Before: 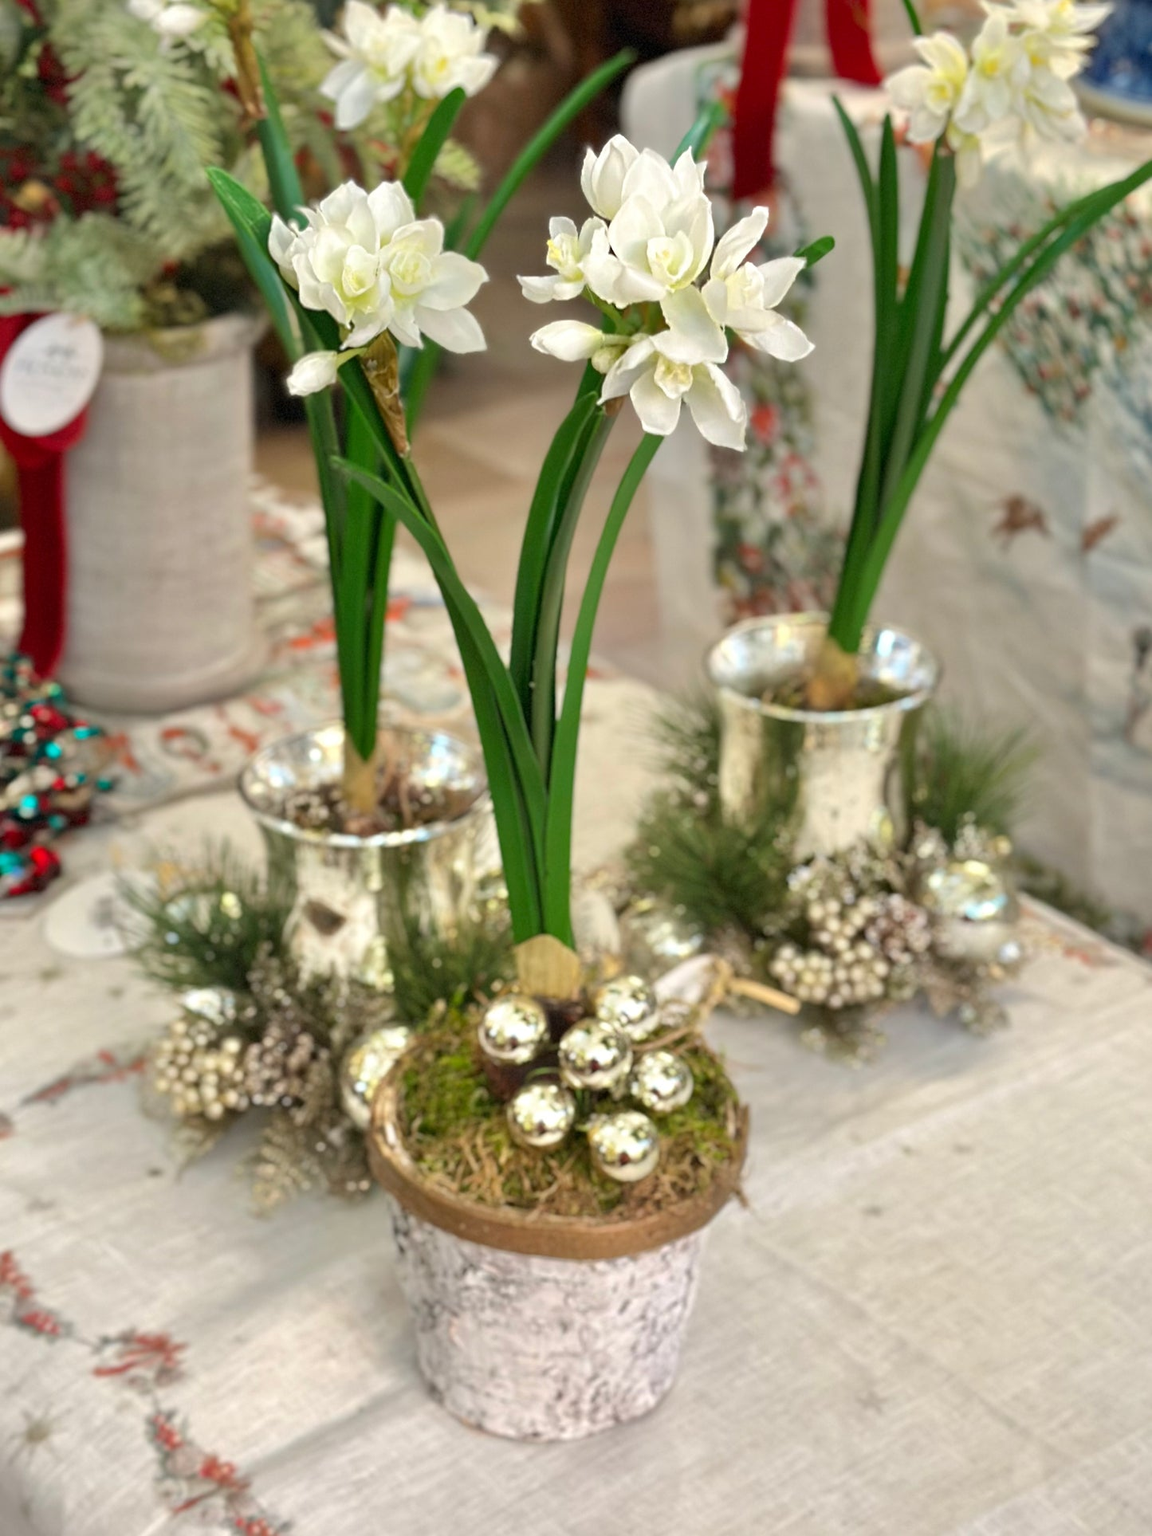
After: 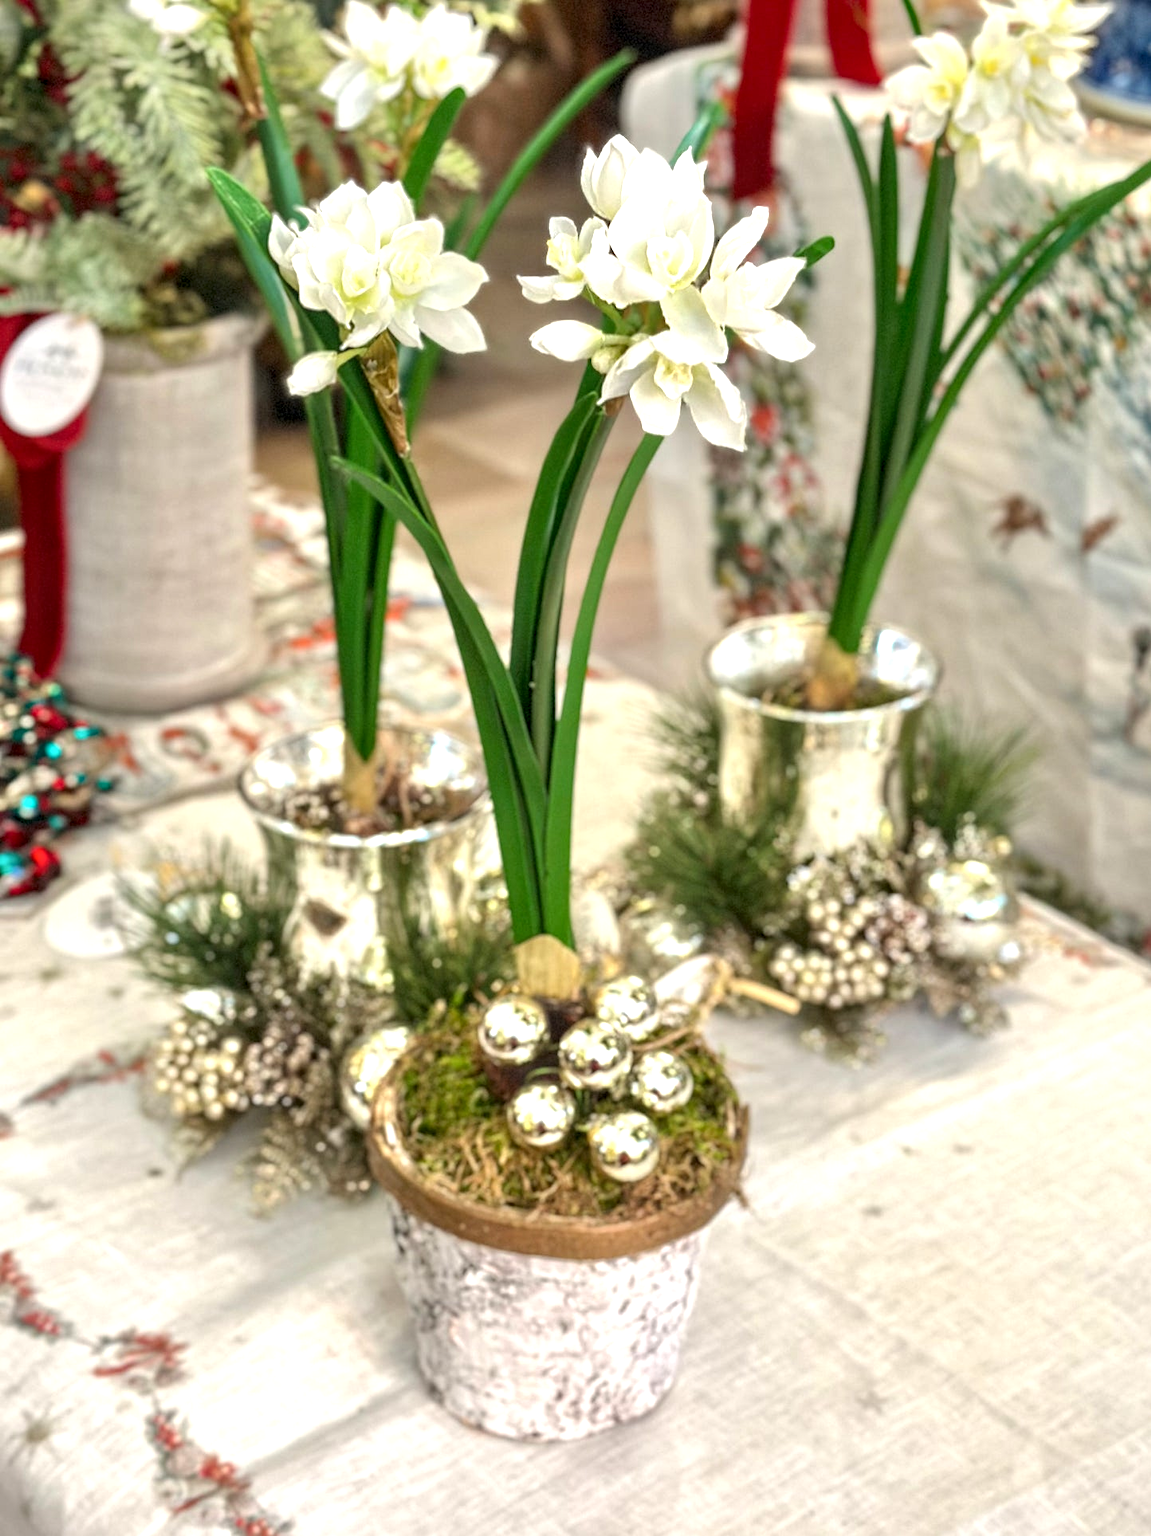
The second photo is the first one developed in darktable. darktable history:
local contrast: highlights 61%, detail 143%, midtone range 0.428
exposure: black level correction 0, exposure 0.5 EV, compensate highlight preservation false
